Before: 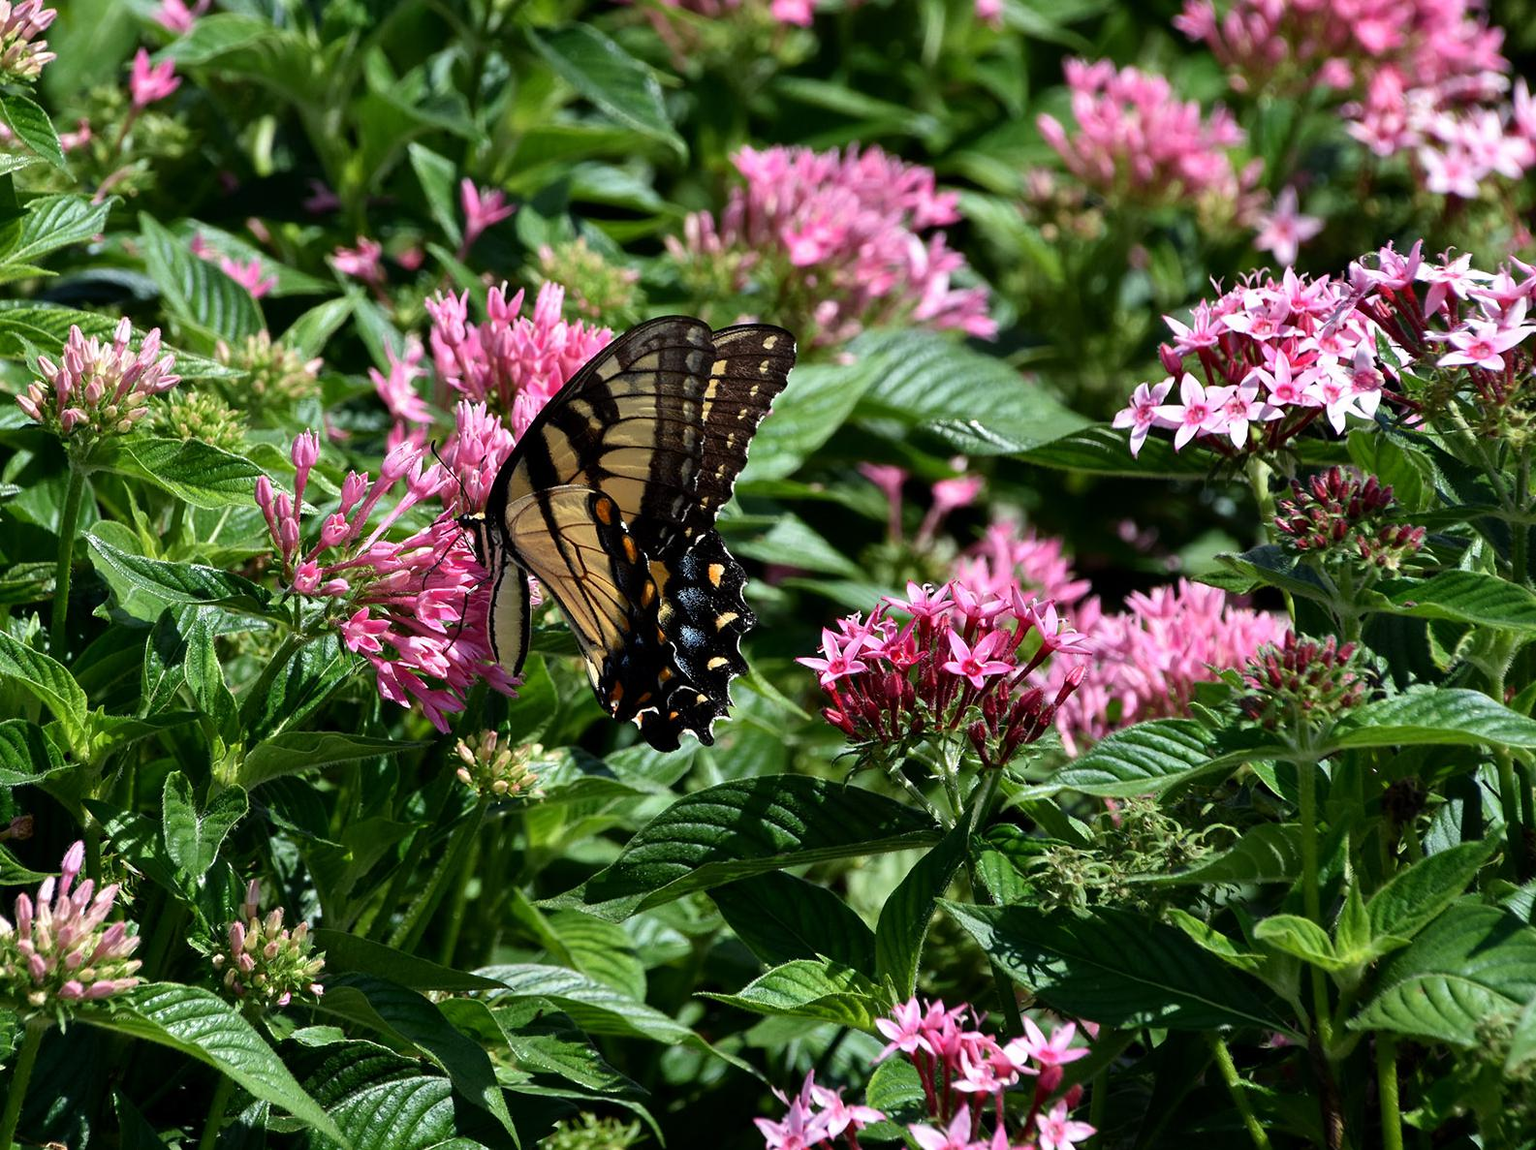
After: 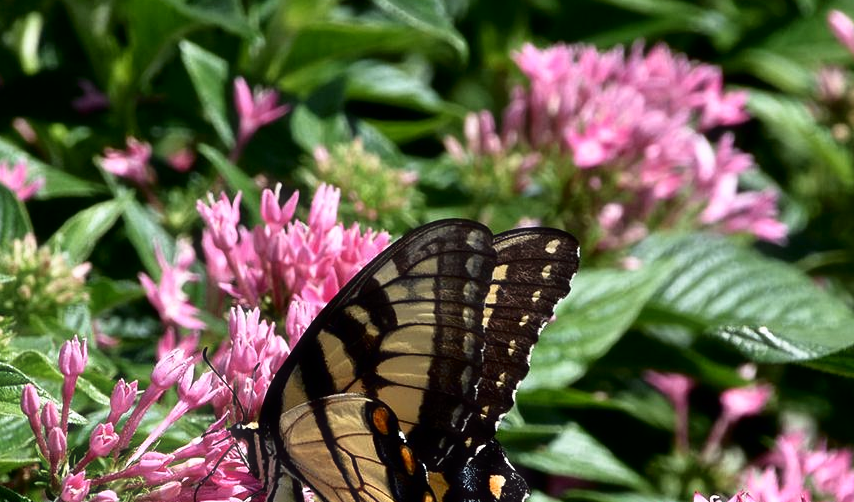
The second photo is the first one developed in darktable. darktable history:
shadows and highlights: shadows -62.32, white point adjustment -5.22, highlights 61.59
crop: left 15.306%, top 9.065%, right 30.789%, bottom 48.638%
haze removal: strength -0.09, adaptive false
